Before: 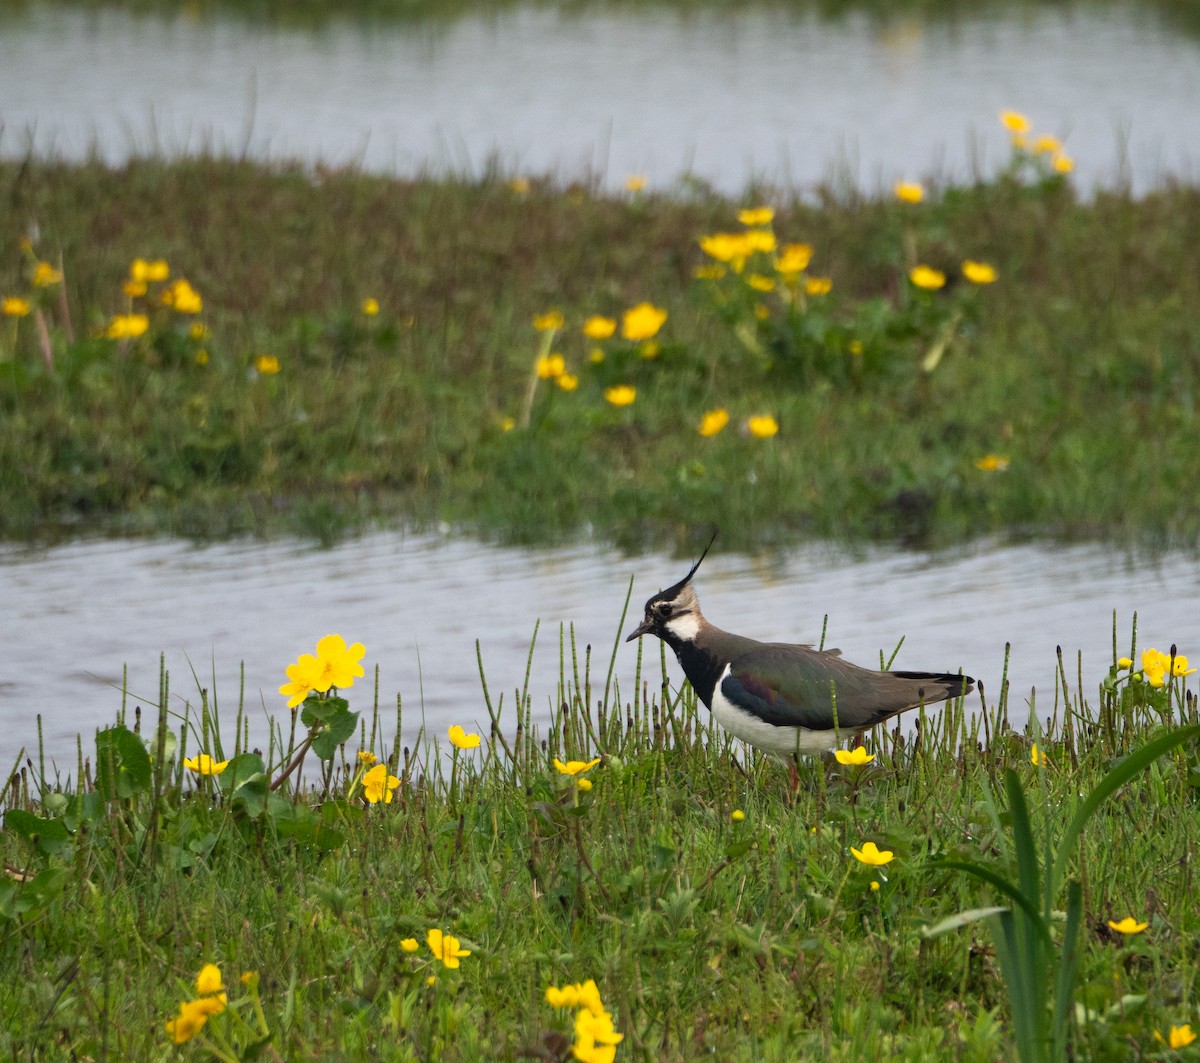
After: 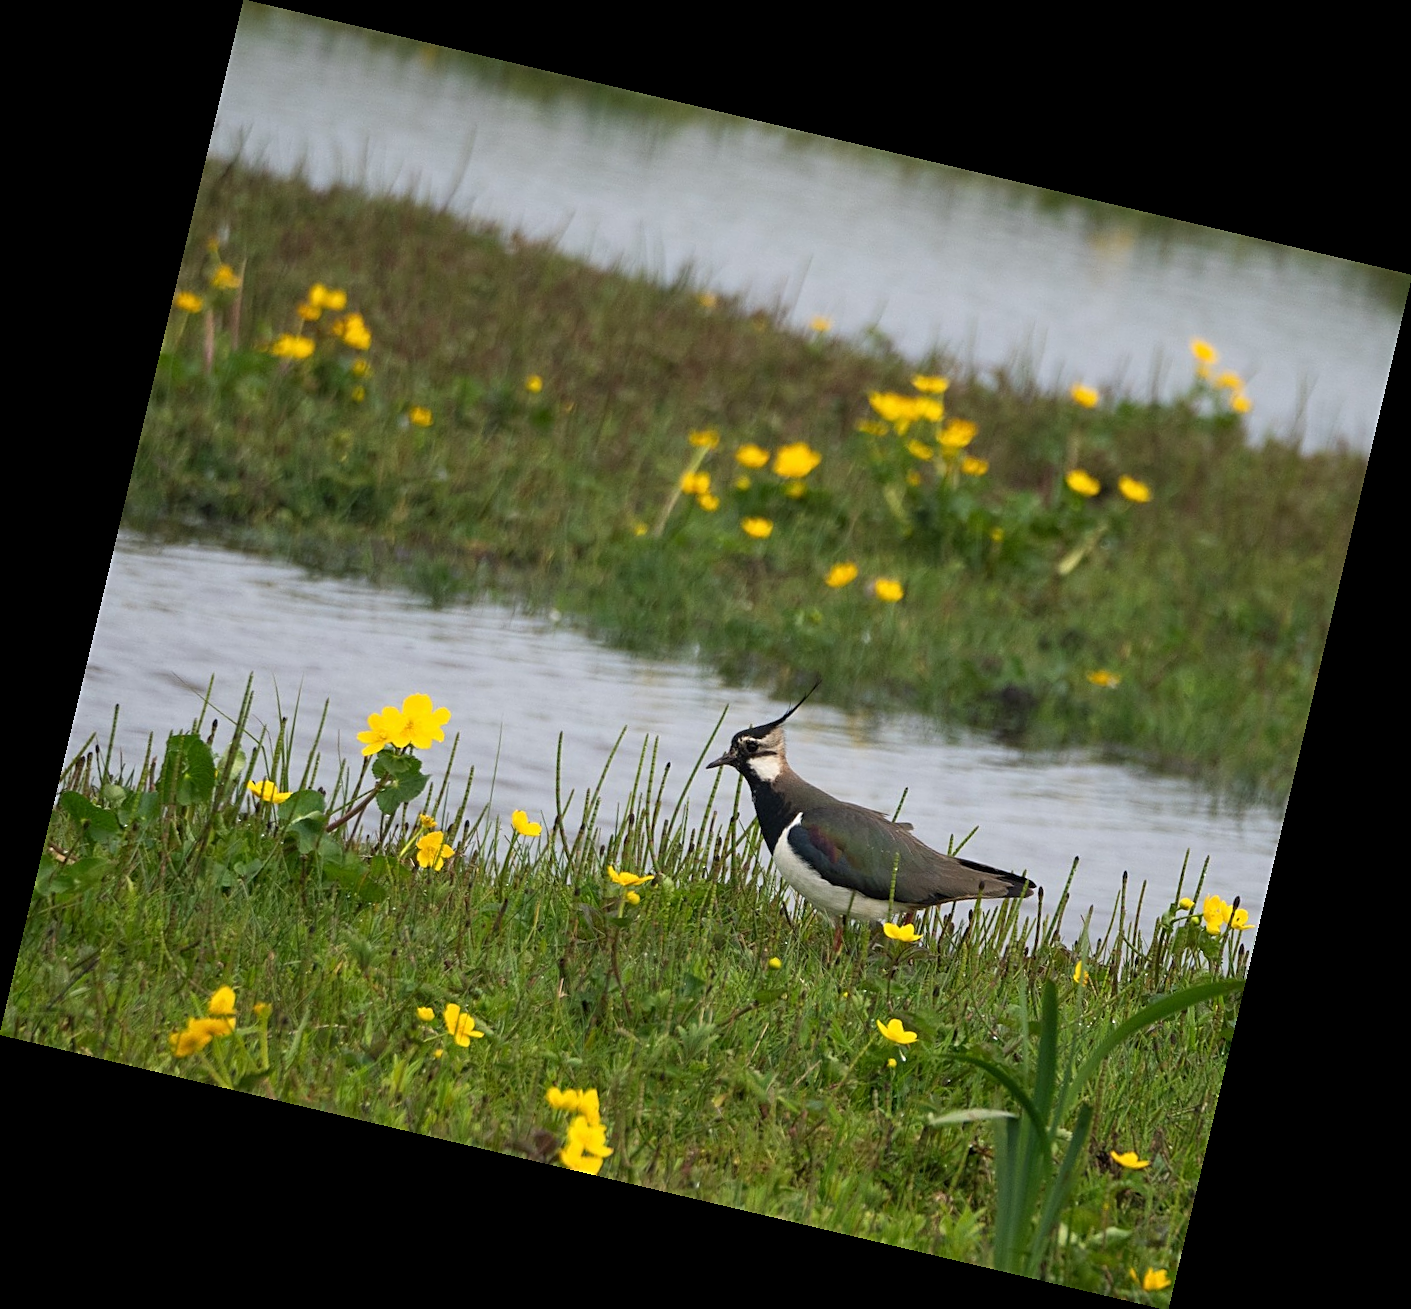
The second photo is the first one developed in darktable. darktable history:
rotate and perspective: rotation 13.27°, automatic cropping off
sharpen: on, module defaults
